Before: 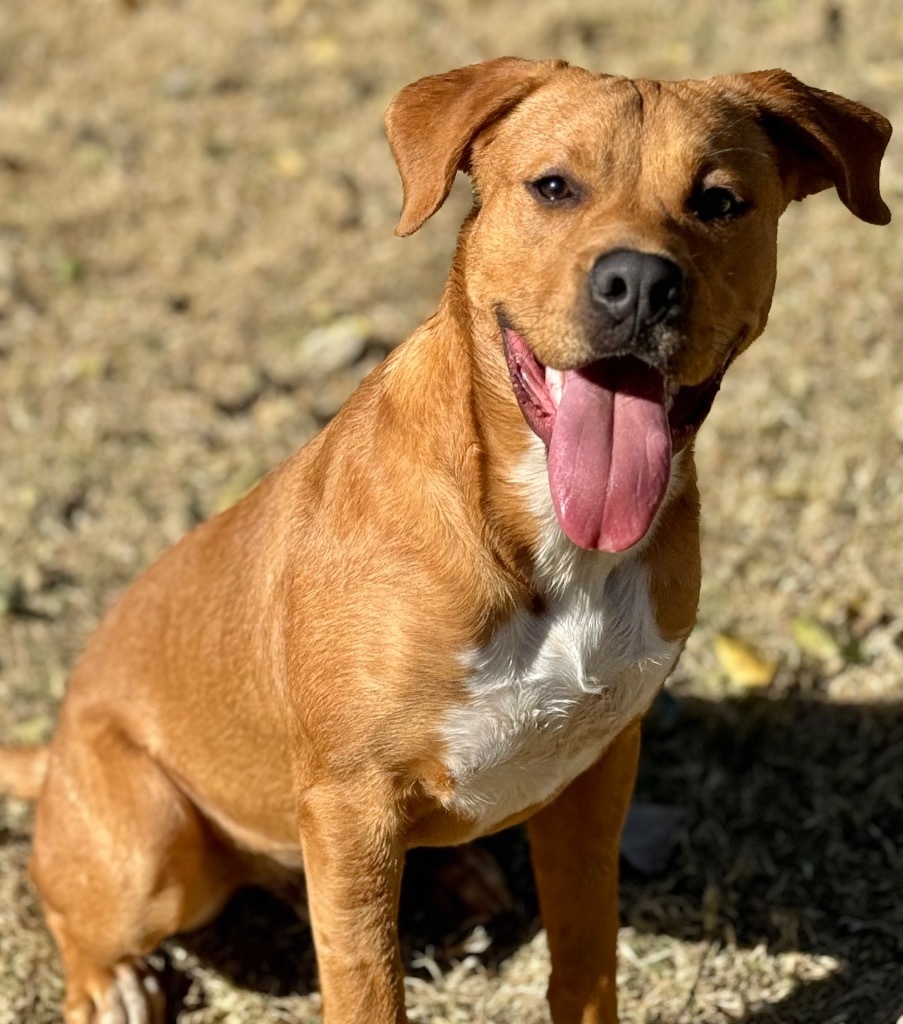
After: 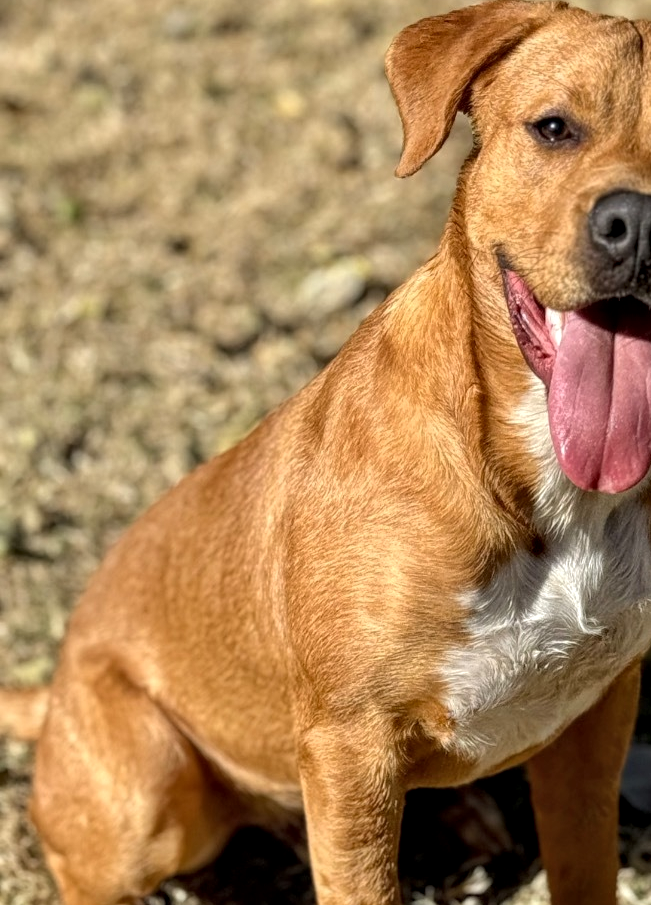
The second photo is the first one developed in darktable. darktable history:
local contrast: highlights 97%, shadows 89%, detail 160%, midtone range 0.2
crop: top 5.814%, right 27.906%, bottom 5.753%
